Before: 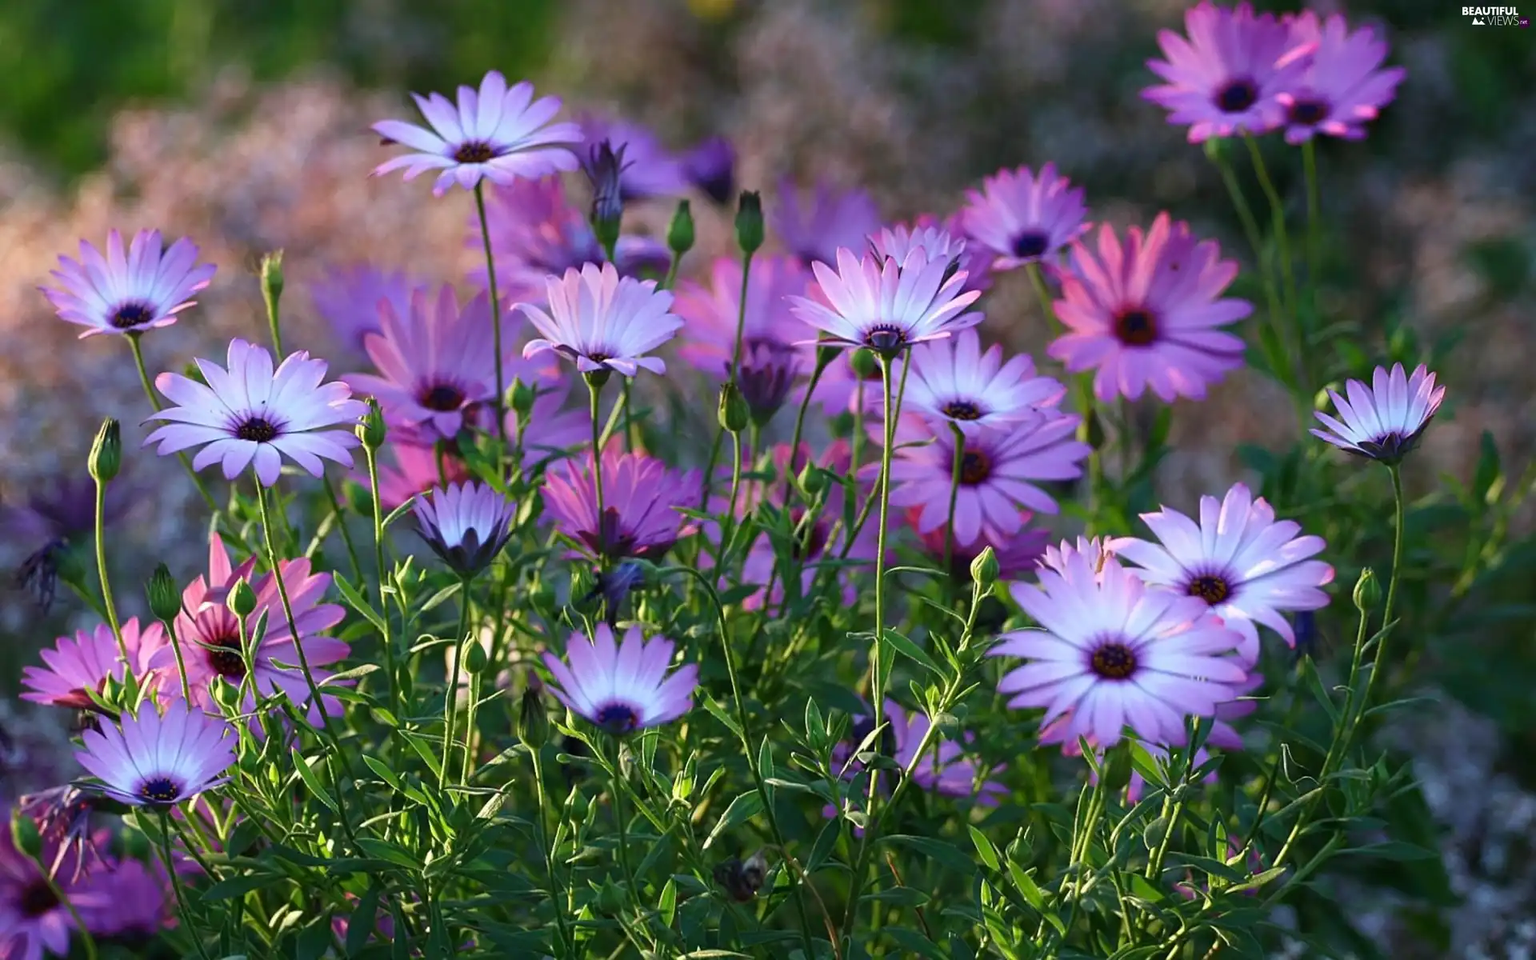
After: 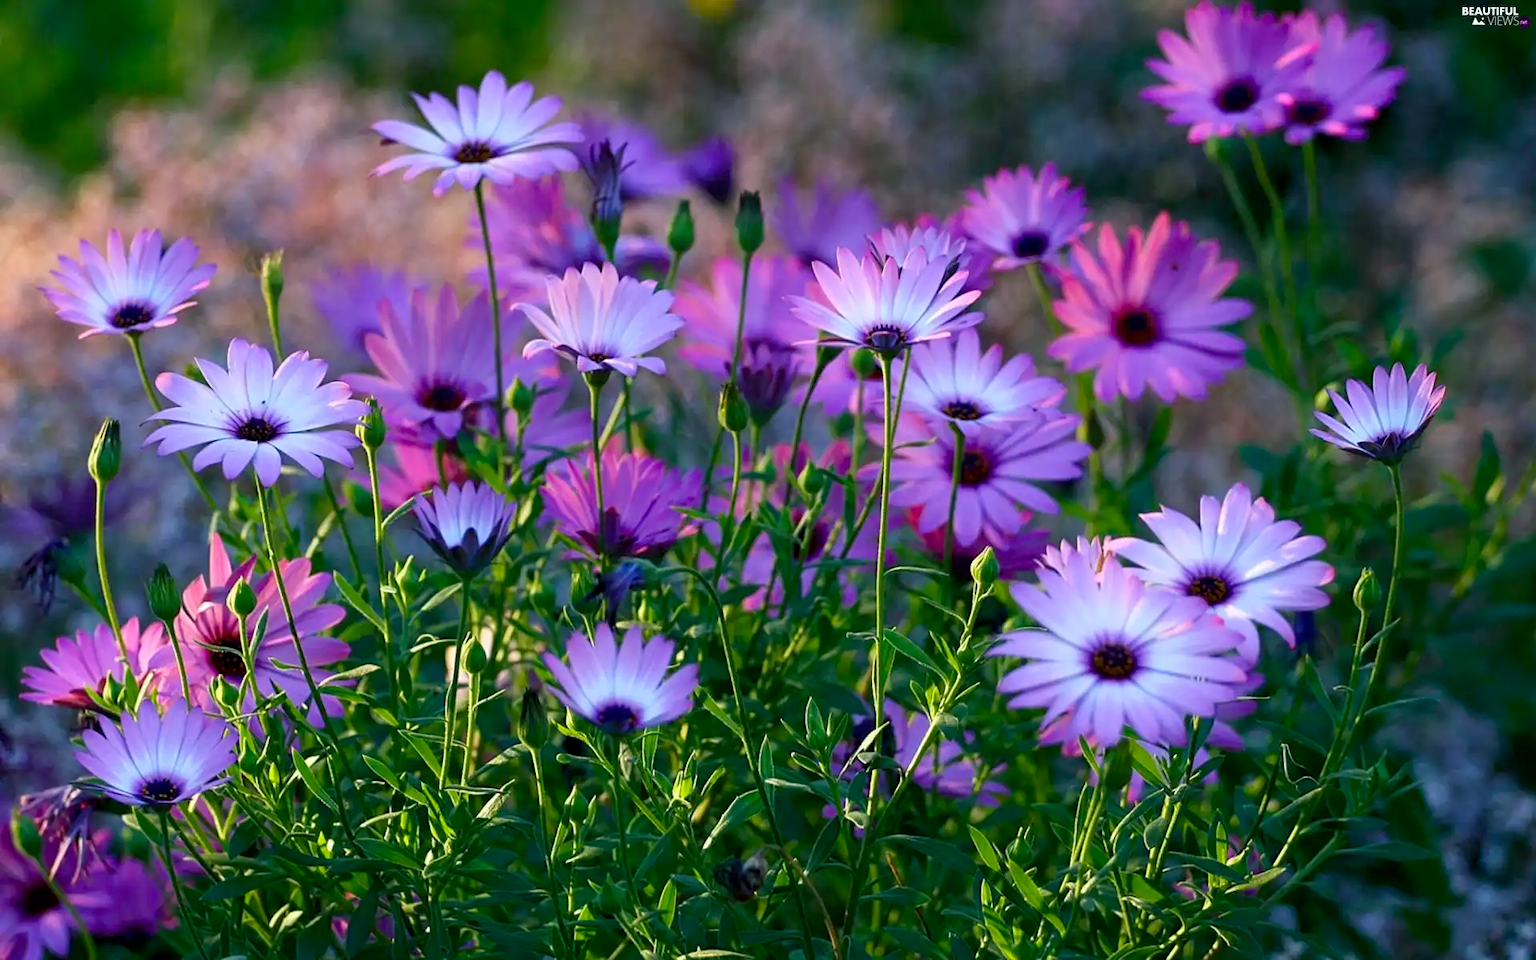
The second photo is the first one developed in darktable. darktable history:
color balance rgb: shadows lift › chroma 5.106%, shadows lift › hue 238.51°, power › hue 329.93°, perceptual saturation grading › global saturation 19.323%
exposure: black level correction 0.005, exposure 0.015 EV, compensate exposure bias true, compensate highlight preservation false
